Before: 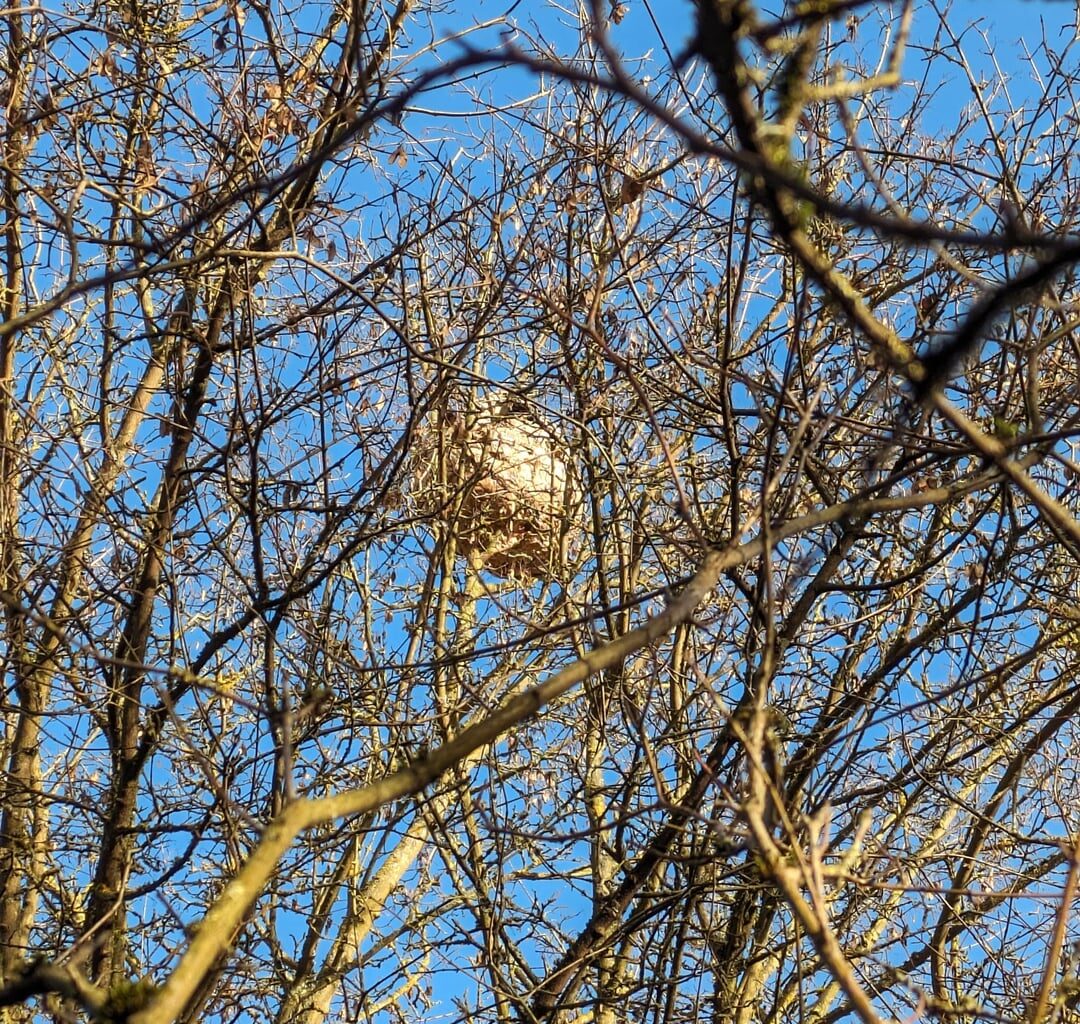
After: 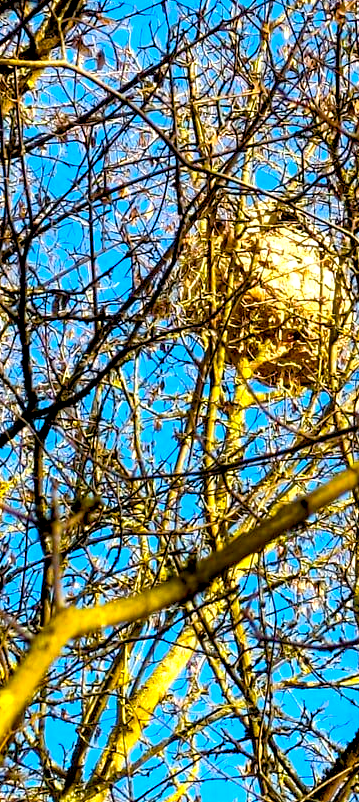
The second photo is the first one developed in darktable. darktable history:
crop and rotate: left 21.462%, top 18.694%, right 45.26%, bottom 2.984%
color balance rgb: shadows lift › chroma 1.009%, shadows lift › hue 216.11°, global offset › luminance -1.428%, linear chroma grading › global chroma 14.959%, perceptual saturation grading › global saturation 29.631%, perceptual brilliance grading › global brilliance 18.501%, global vibrance 24.93%
